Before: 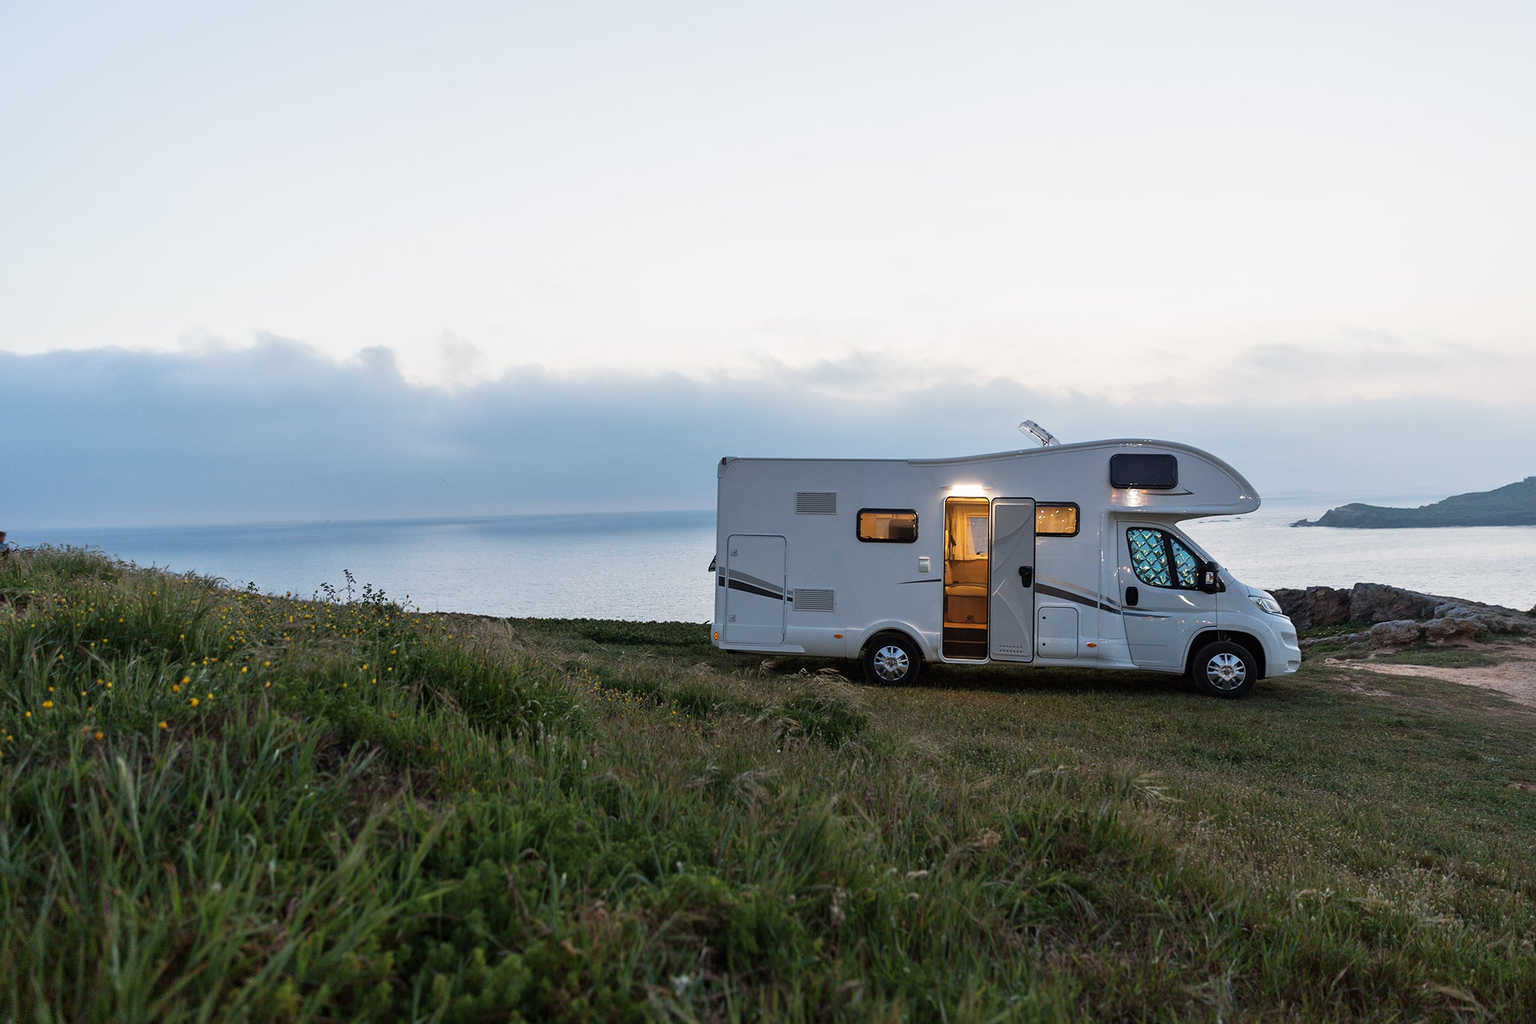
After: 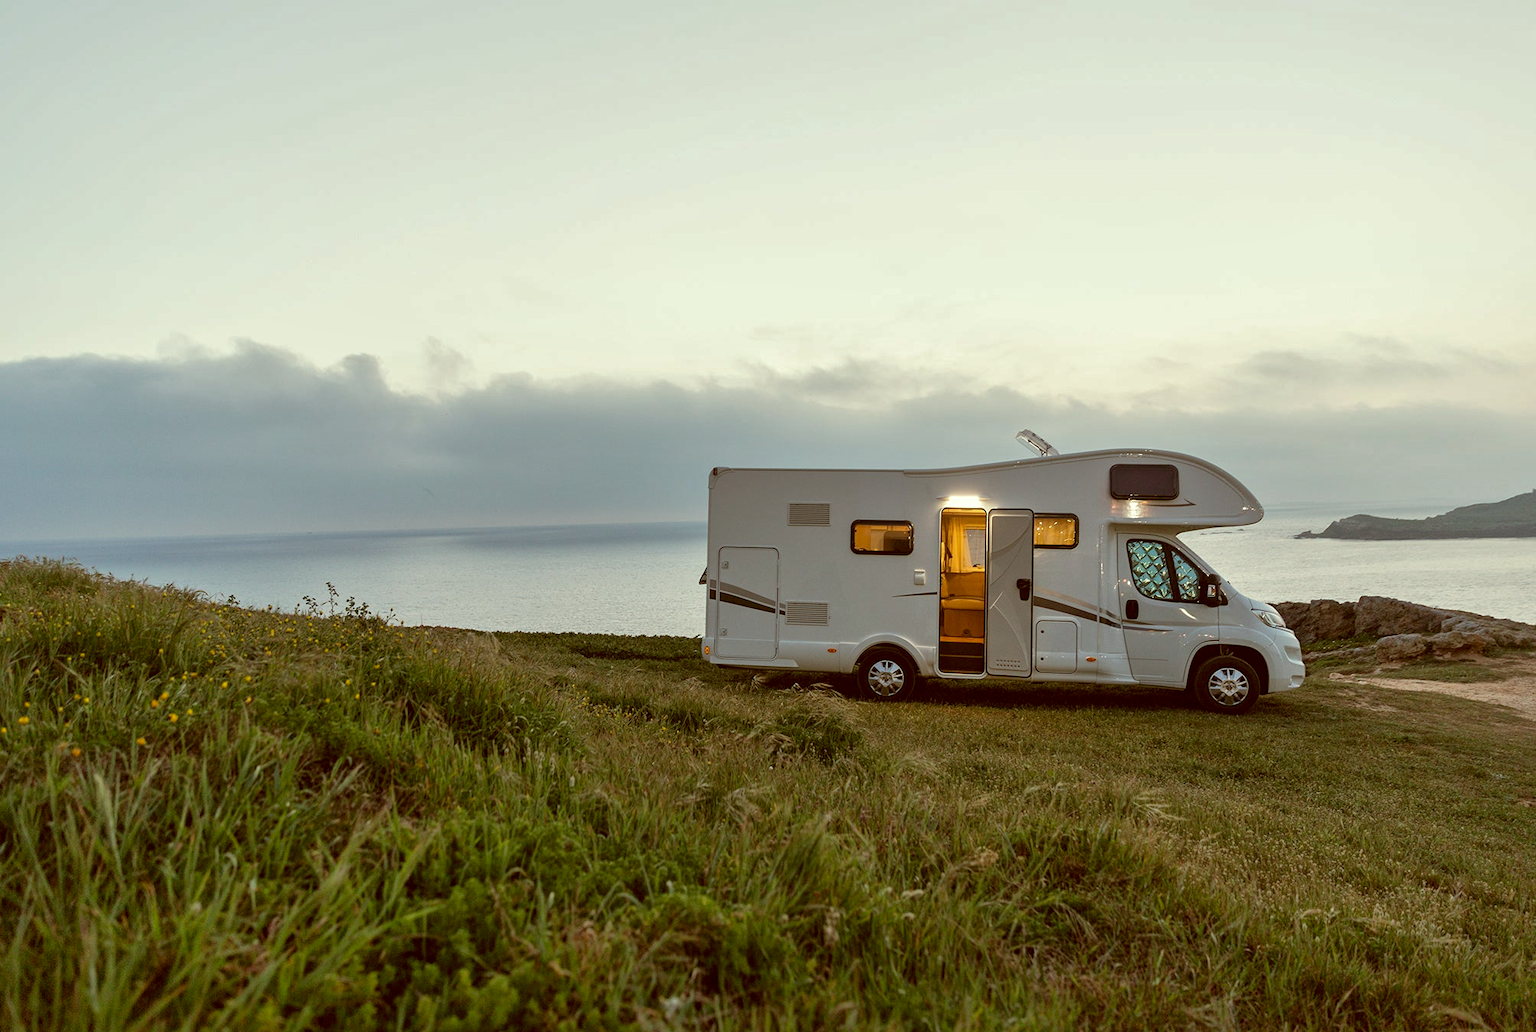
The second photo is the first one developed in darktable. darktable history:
crop and rotate: left 1.652%, right 0.518%, bottom 1.391%
color correction: highlights a* -6.26, highlights b* 9.11, shadows a* 10.73, shadows b* 24.06
shadows and highlights: on, module defaults
local contrast: highlights 107%, shadows 101%, detail 120%, midtone range 0.2
